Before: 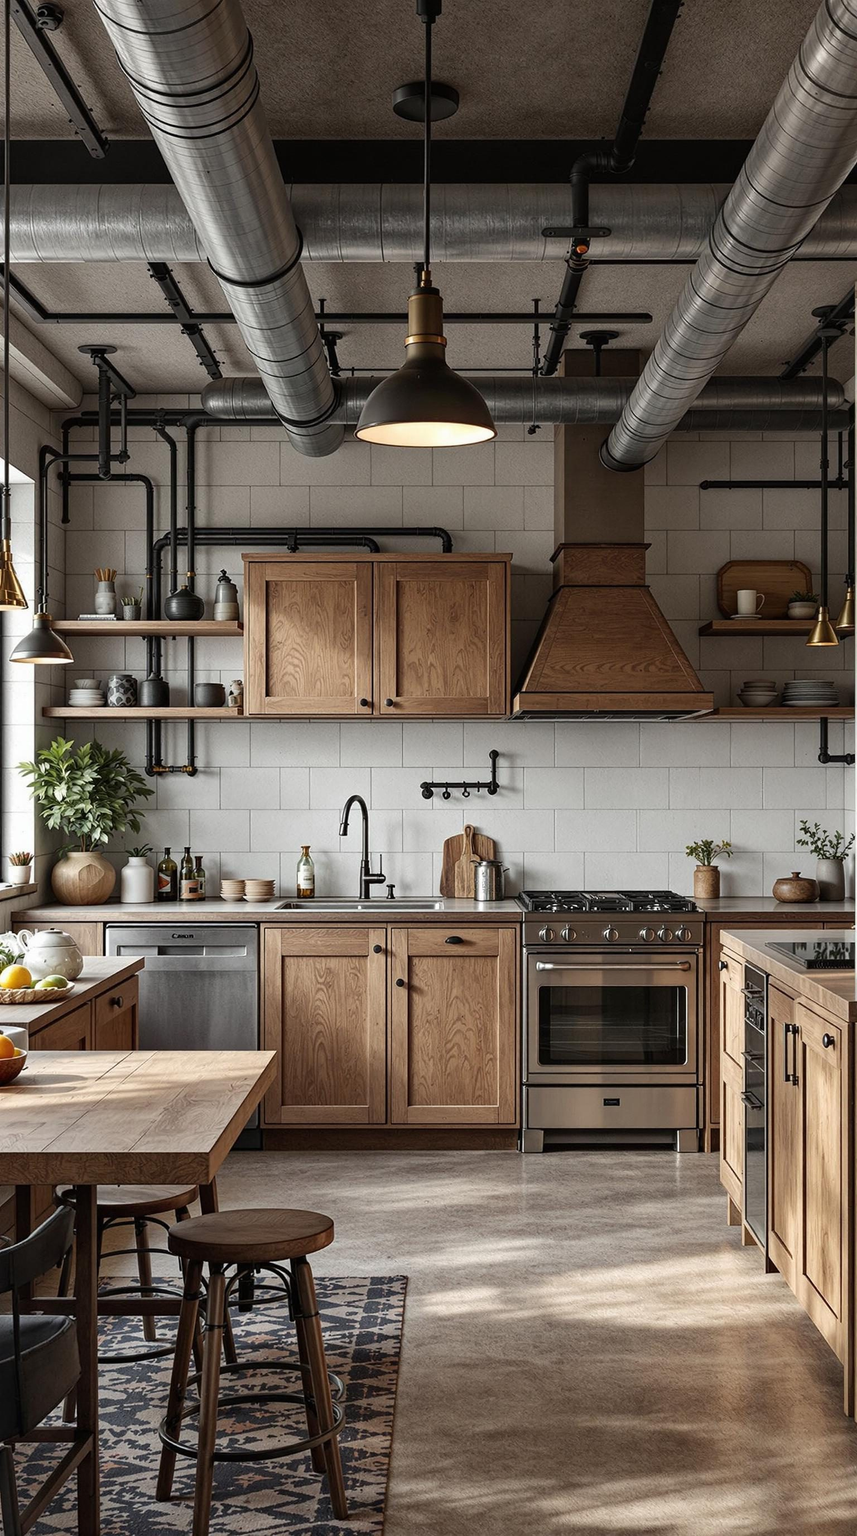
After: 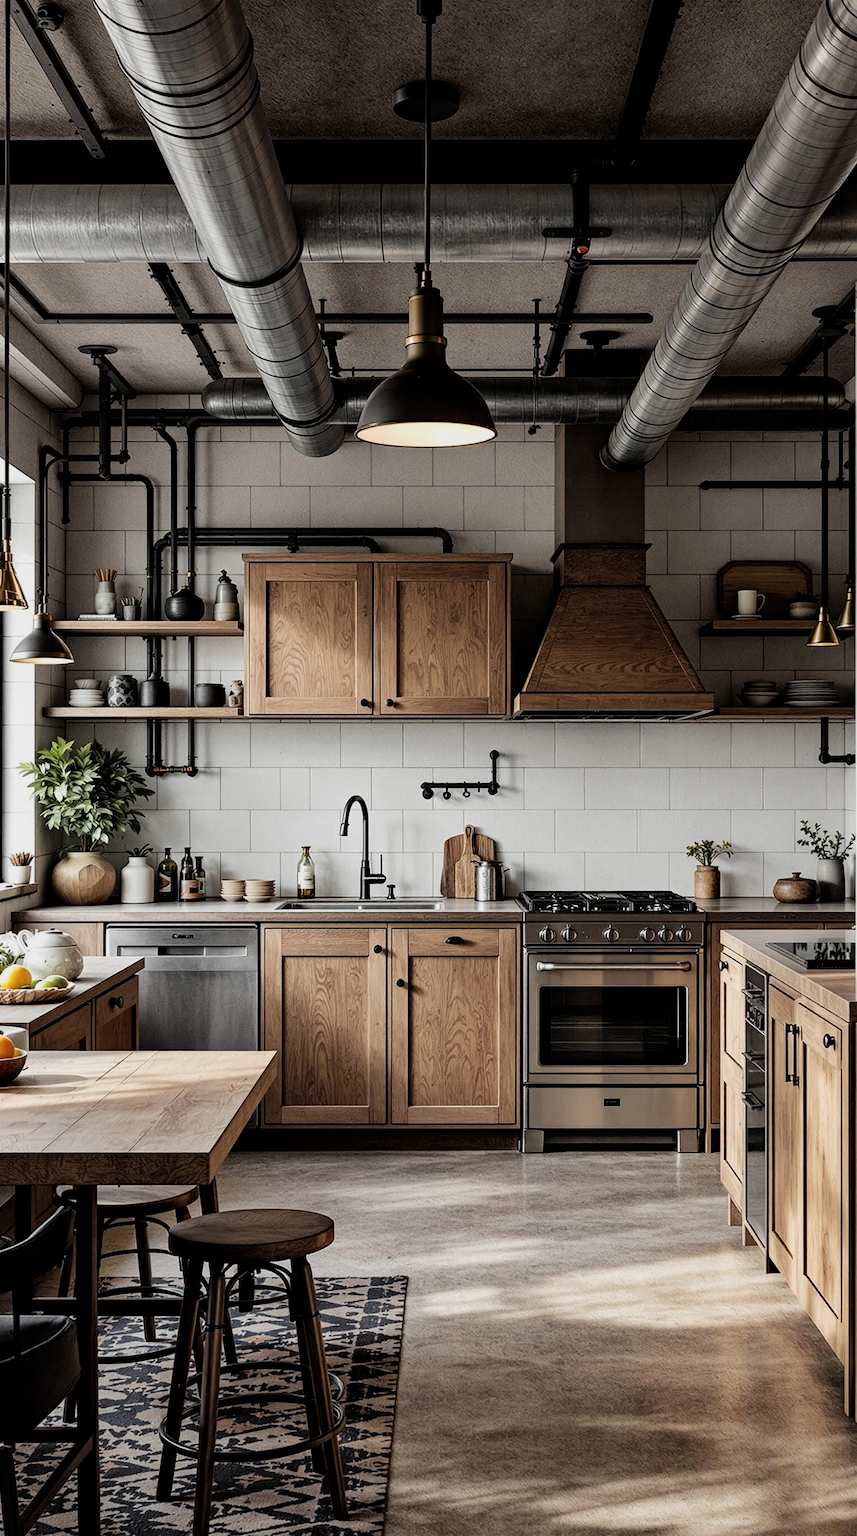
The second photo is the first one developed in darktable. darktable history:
color zones: curves: ch0 [(0, 0.5) (0.143, 0.5) (0.286, 0.5) (0.429, 0.5) (0.62, 0.489) (0.714, 0.445) (0.844, 0.496) (1, 0.5)]; ch1 [(0, 0.5) (0.143, 0.5) (0.286, 0.5) (0.429, 0.5) (0.571, 0.5) (0.714, 0.523) (0.857, 0.5) (1, 0.5)]
exposure: exposure 0.124 EV, compensate highlight preservation false
filmic rgb: black relative exposure -5.11 EV, white relative exposure 3.49 EV, hardness 3.19, contrast 1.193, highlights saturation mix -49.19%, iterations of high-quality reconstruction 0
